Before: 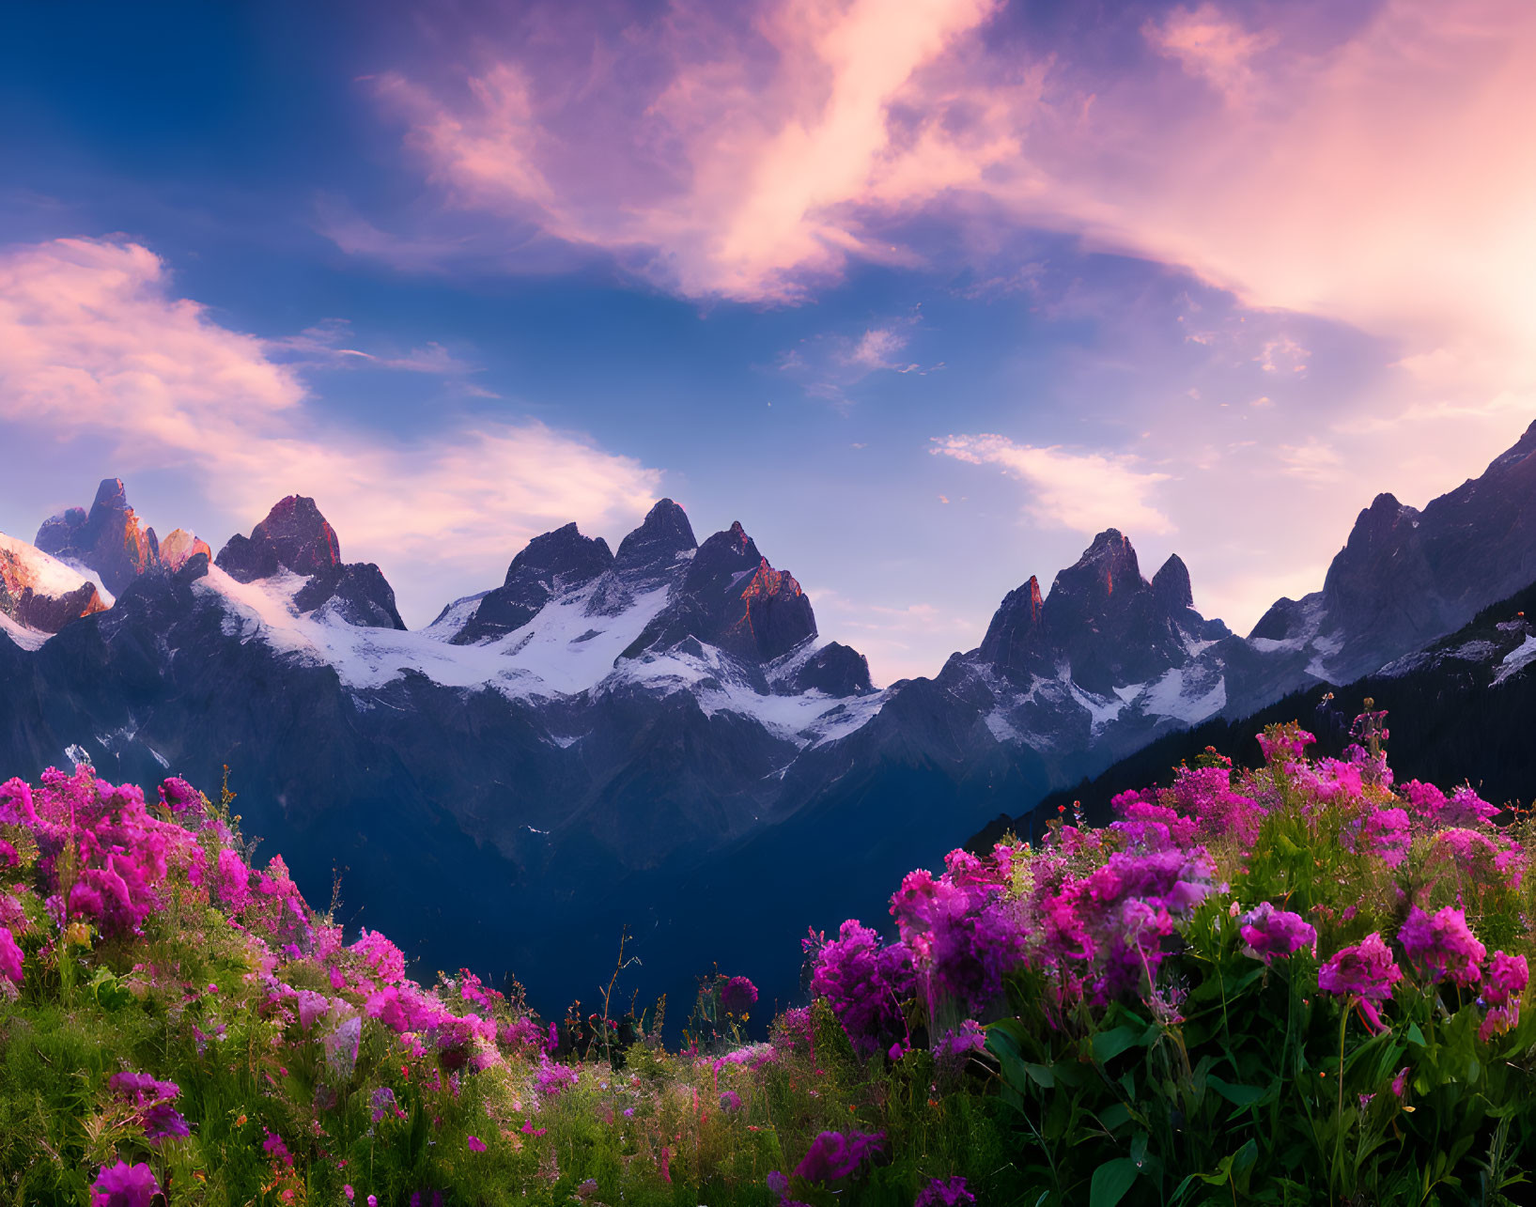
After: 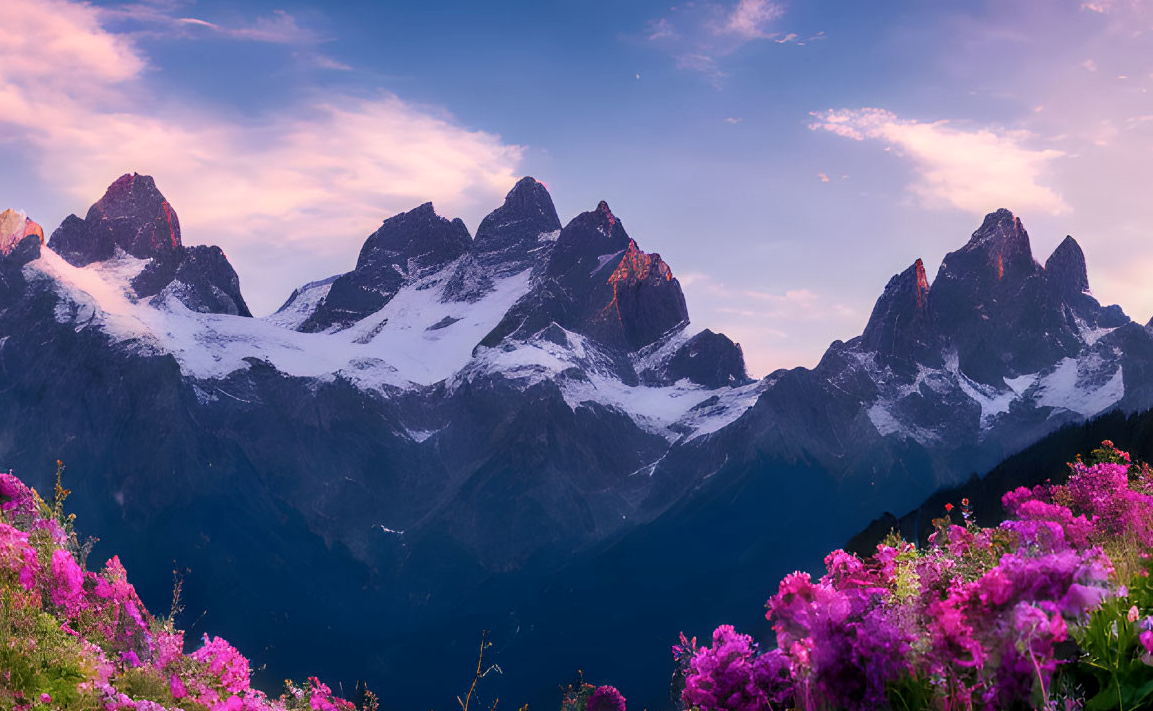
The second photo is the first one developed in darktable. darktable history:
local contrast: on, module defaults
crop: left 11.123%, top 27.61%, right 18.3%, bottom 17.034%
